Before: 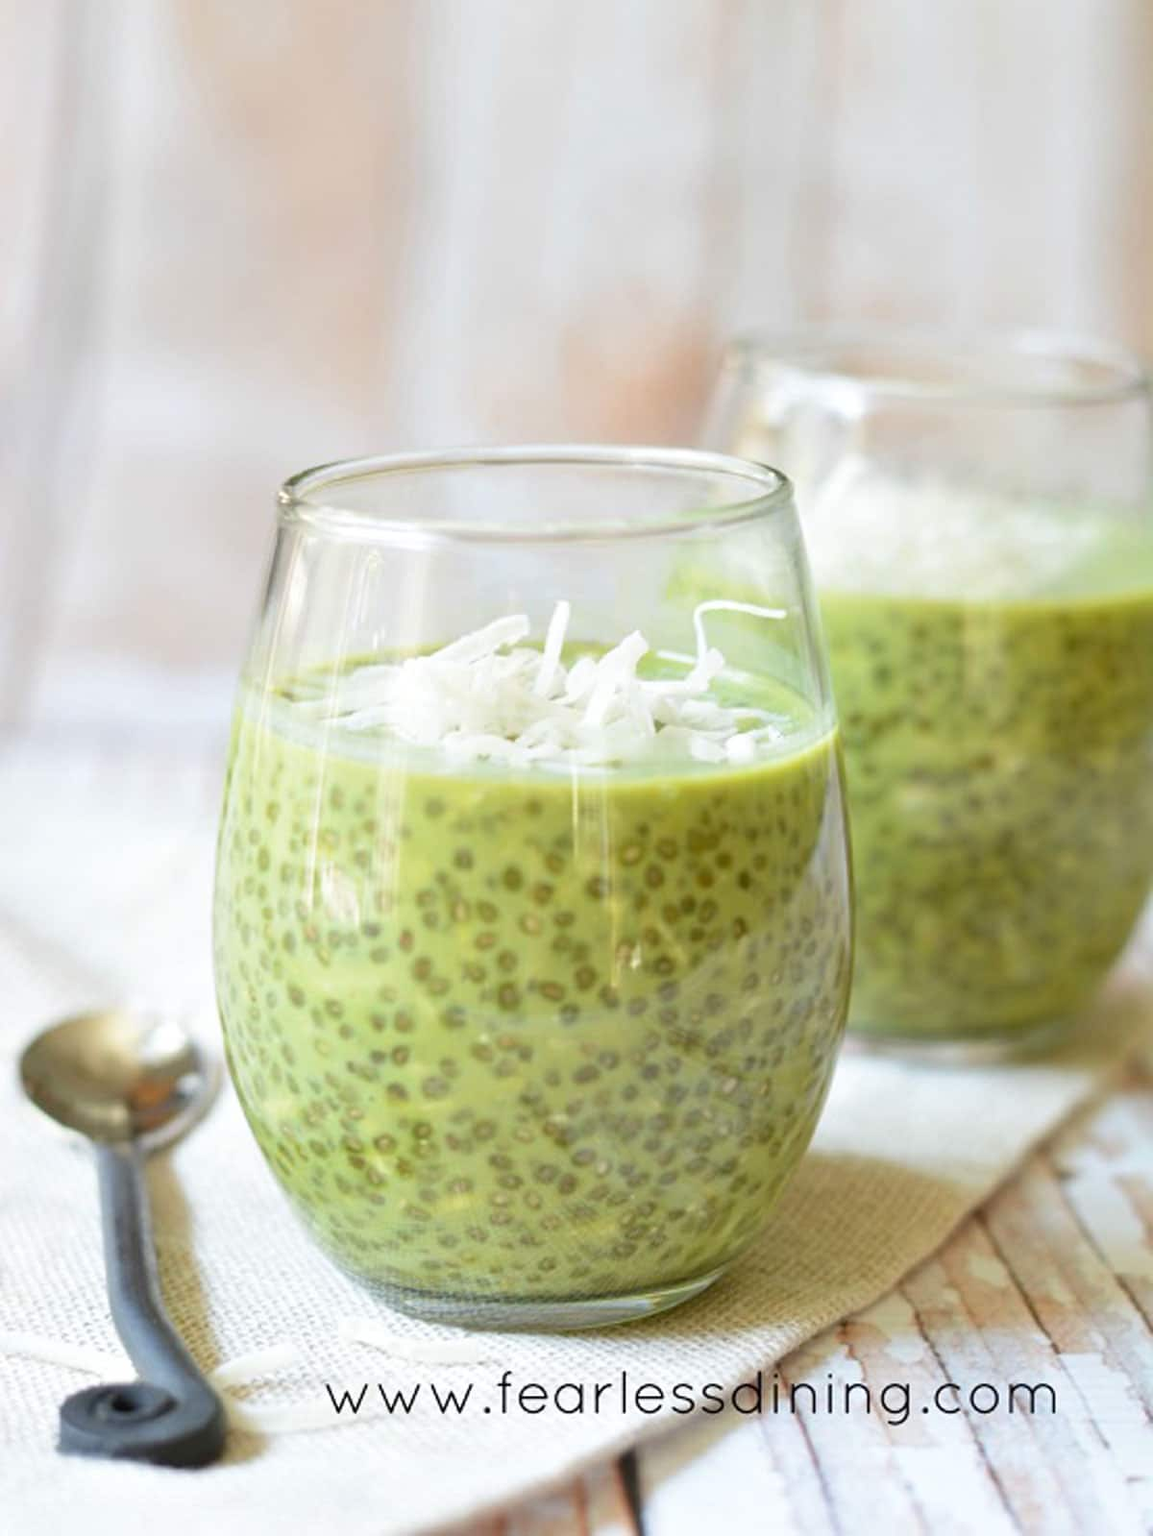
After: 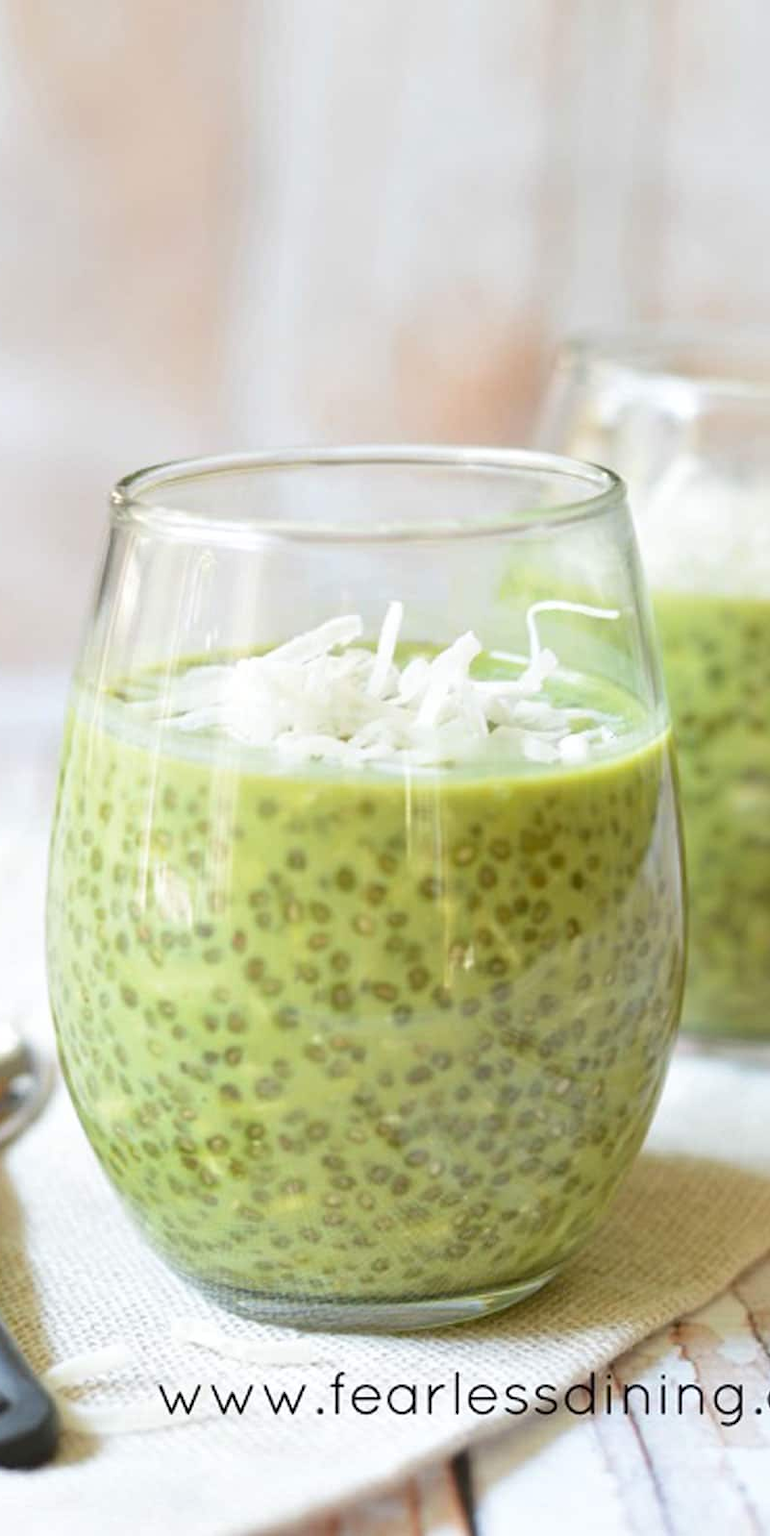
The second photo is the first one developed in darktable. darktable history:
crop and rotate: left 14.506%, right 18.614%
